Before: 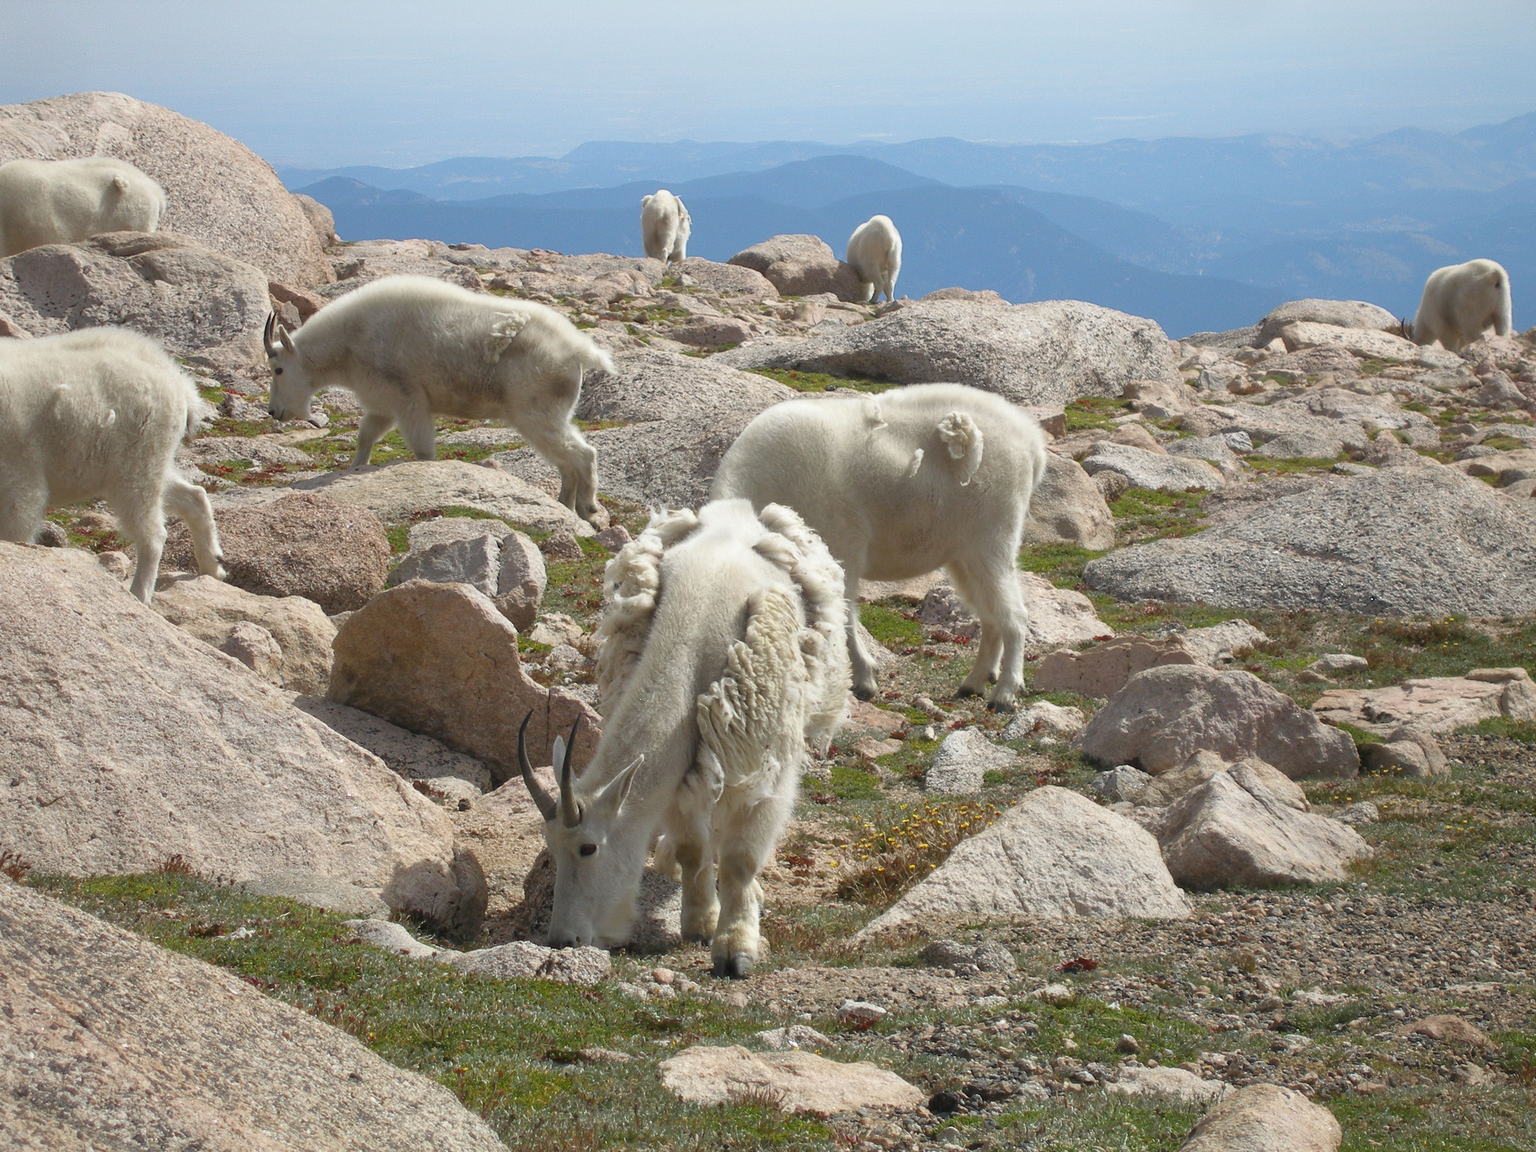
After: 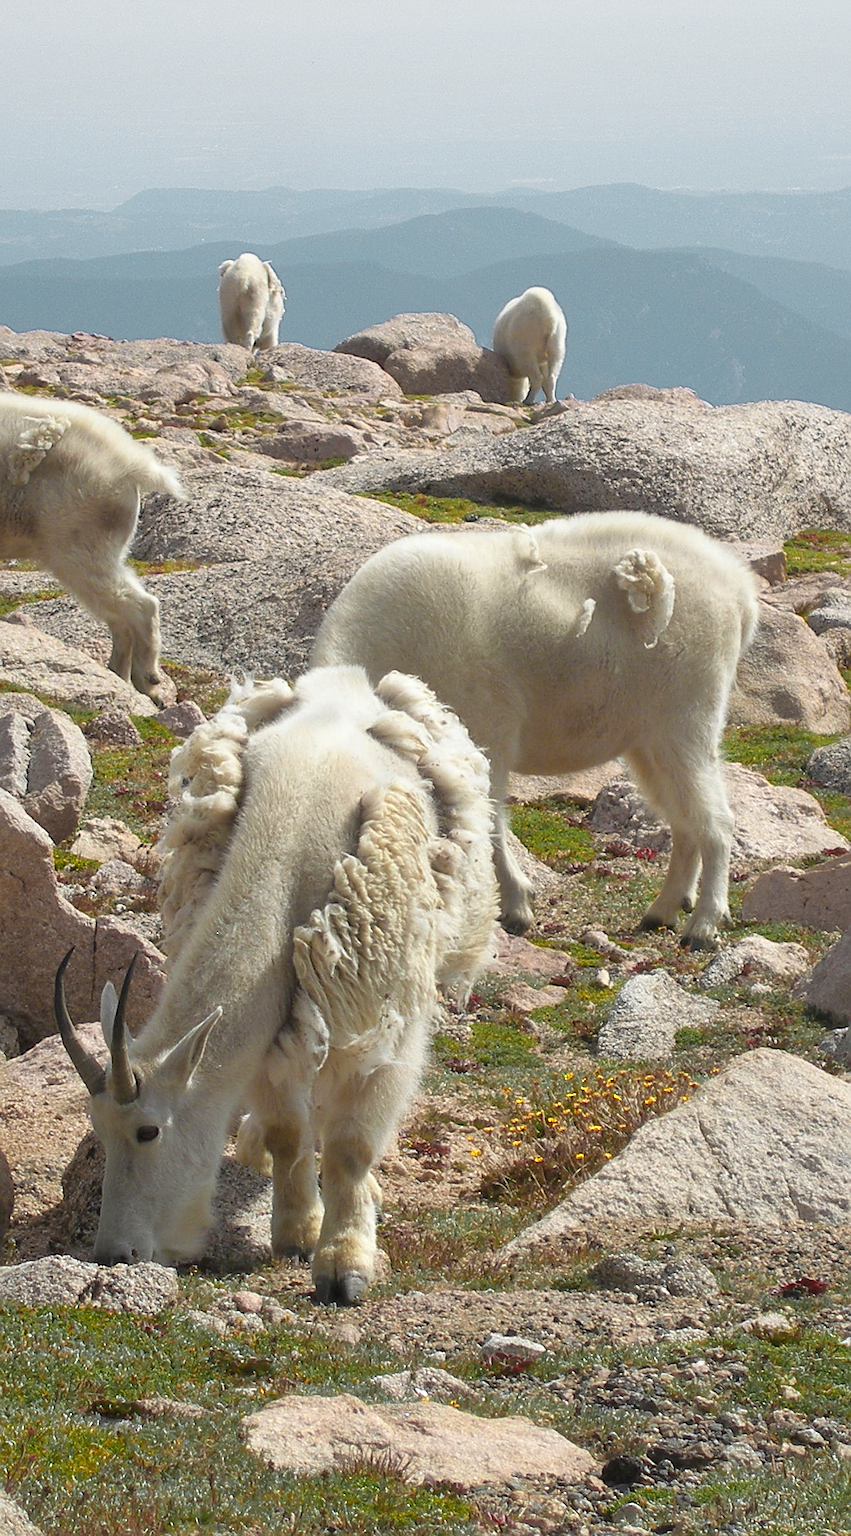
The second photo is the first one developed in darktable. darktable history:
crop: left 31.116%, right 27.314%
tone equalizer: edges refinement/feathering 500, mask exposure compensation -1.57 EV, preserve details no
sharpen: on, module defaults
color zones: curves: ch0 [(0.257, 0.558) (0.75, 0.565)]; ch1 [(0.004, 0.857) (0.14, 0.416) (0.257, 0.695) (0.442, 0.032) (0.736, 0.266) (0.891, 0.741)]; ch2 [(0, 0.623) (0.112, 0.436) (0.271, 0.474) (0.516, 0.64) (0.743, 0.286)]
